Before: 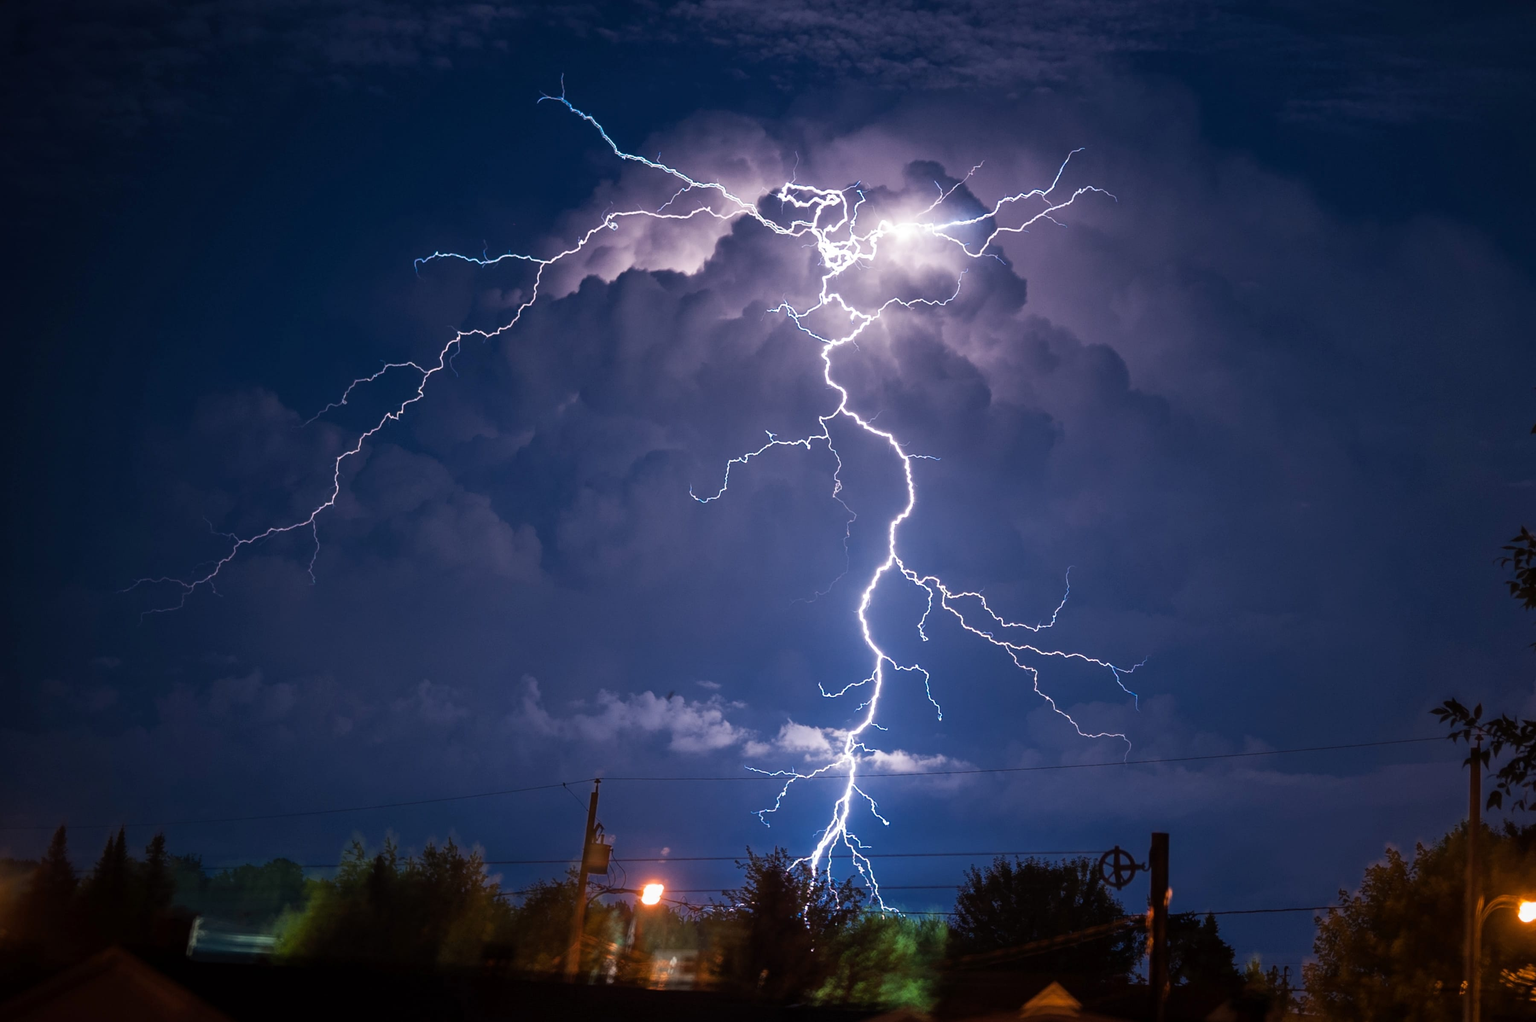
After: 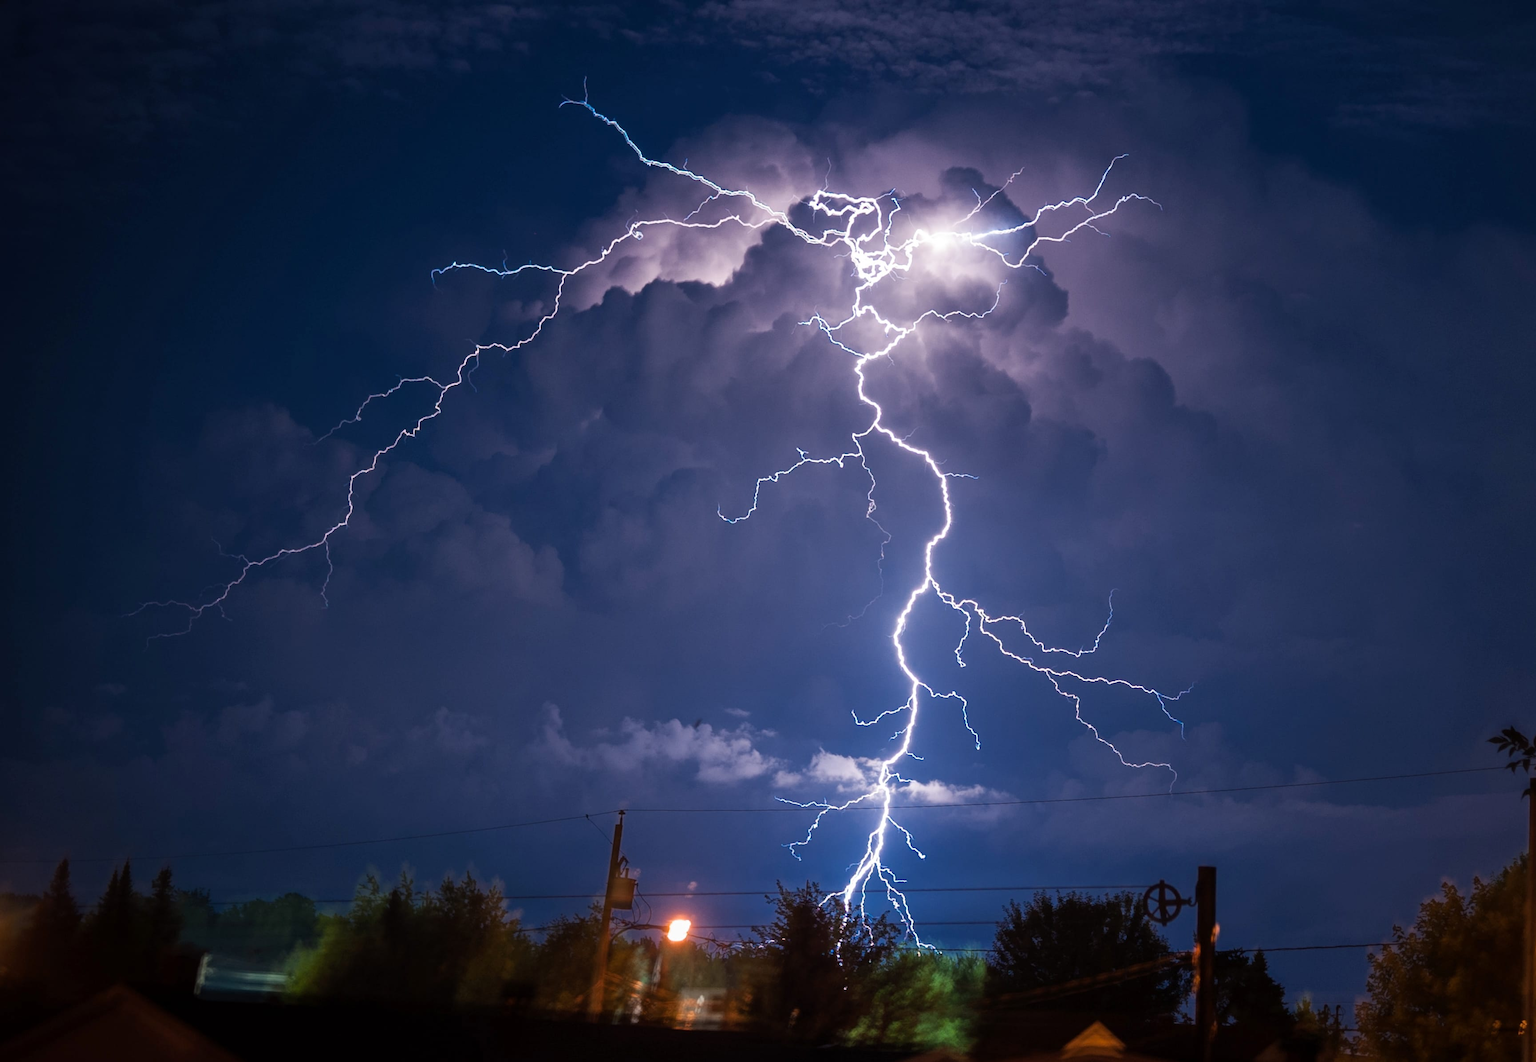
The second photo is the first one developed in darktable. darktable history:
crop: right 3.858%, bottom 0.031%
